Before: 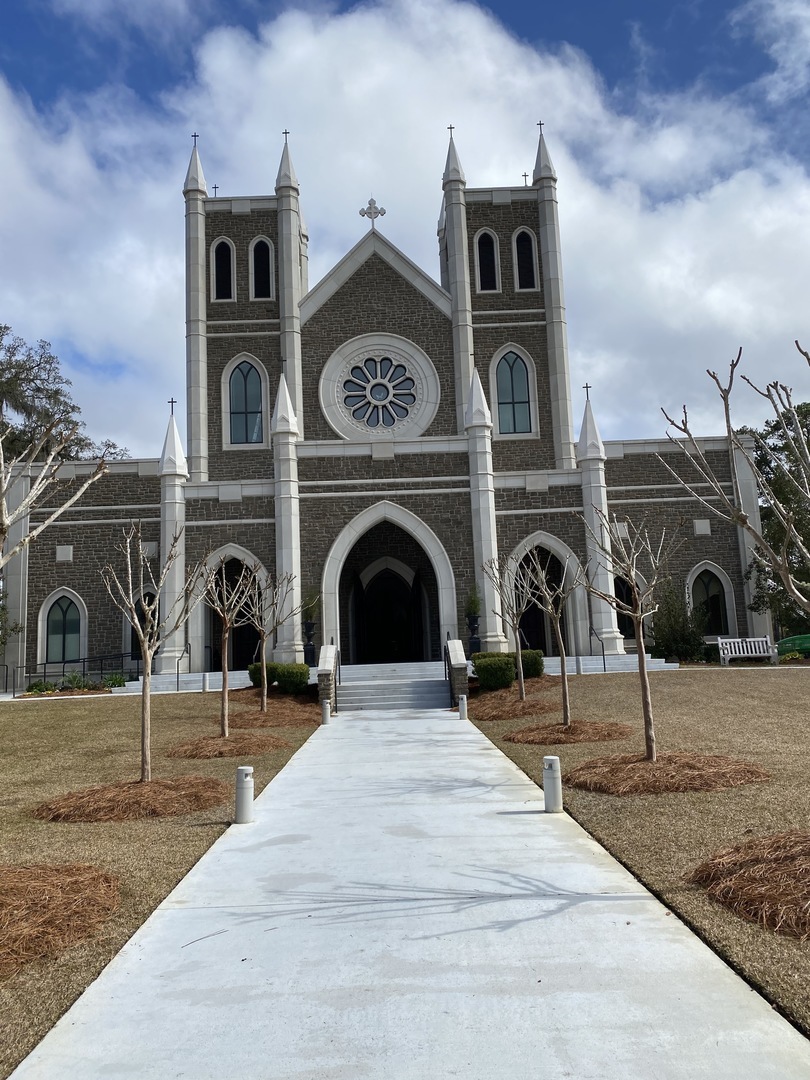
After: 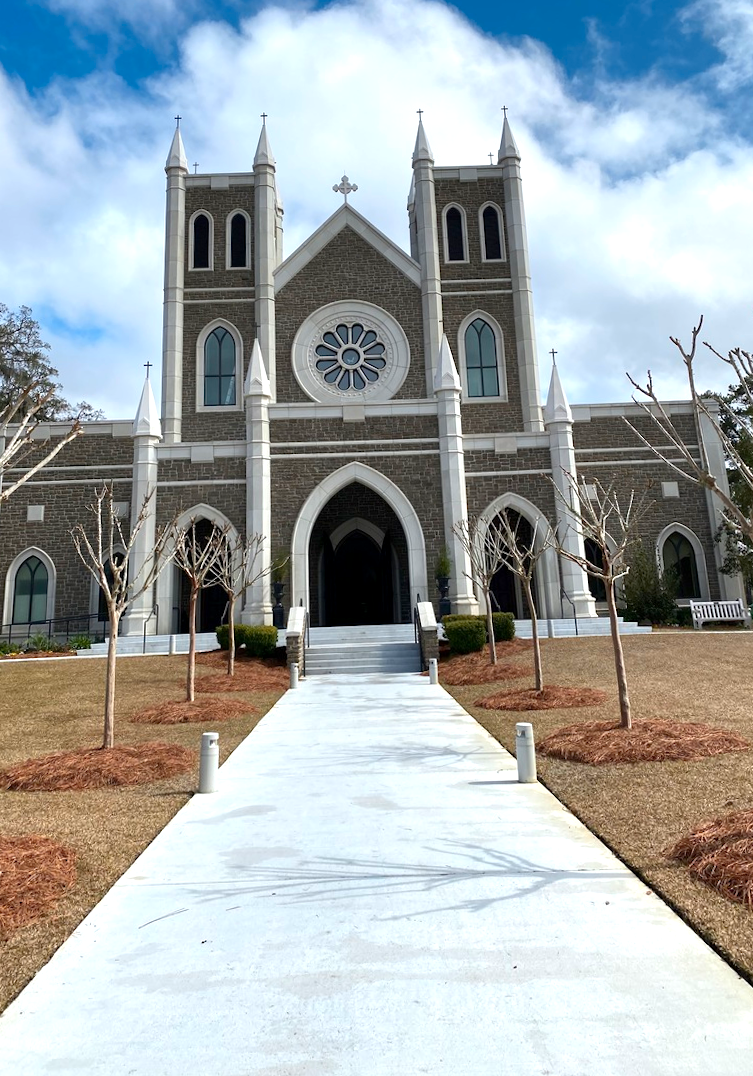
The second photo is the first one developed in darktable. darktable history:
exposure: black level correction 0.001, exposure 0.5 EV, compensate exposure bias true, compensate highlight preservation false
rotate and perspective: rotation 0.215°, lens shift (vertical) -0.139, crop left 0.069, crop right 0.939, crop top 0.002, crop bottom 0.996
color zones: curves: ch1 [(0.235, 0.558) (0.75, 0.5)]; ch2 [(0.25, 0.462) (0.749, 0.457)], mix 25.94%
